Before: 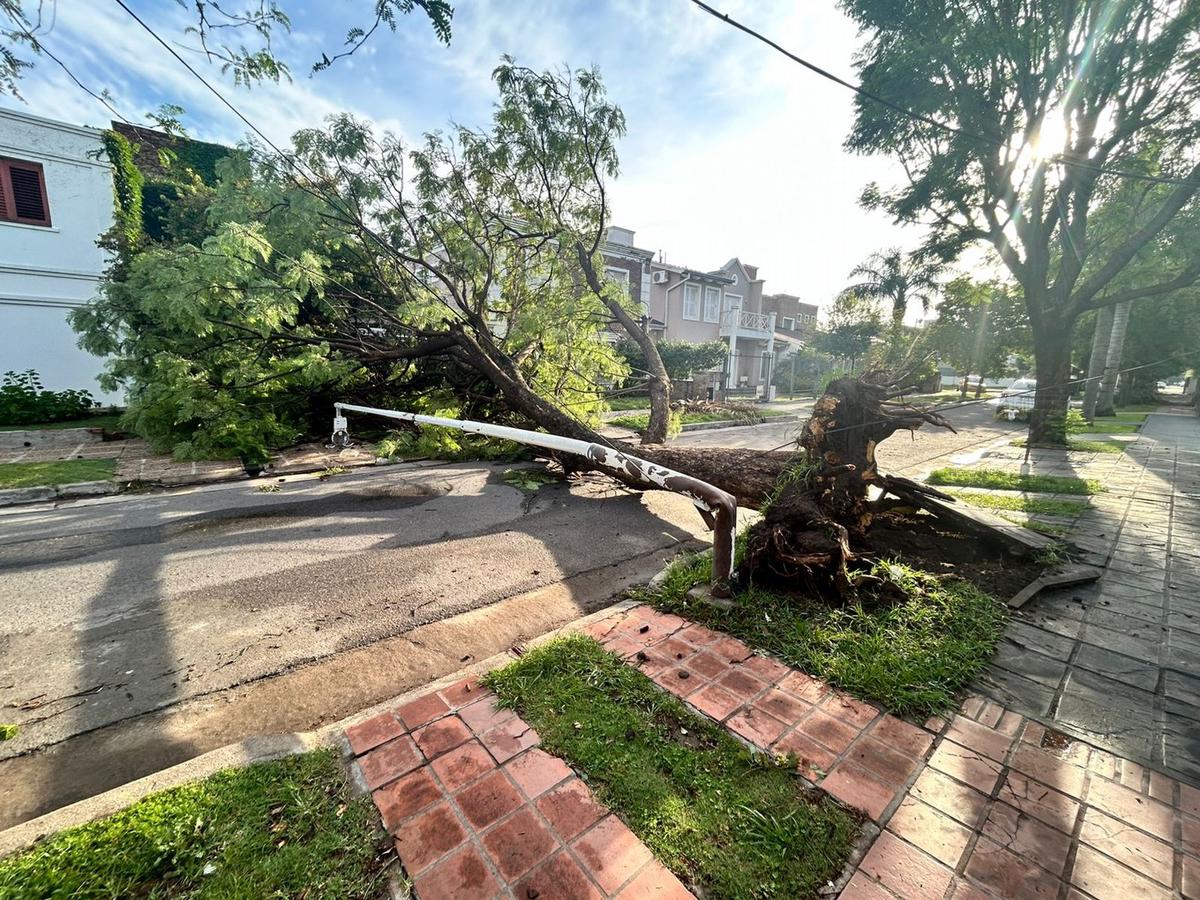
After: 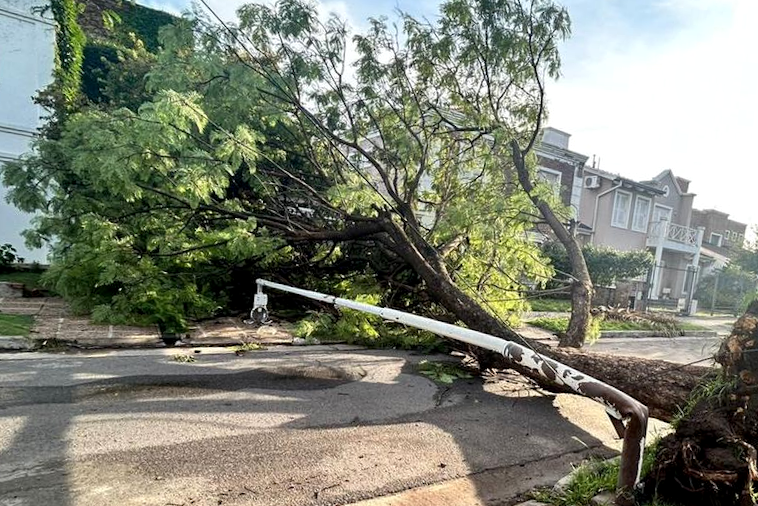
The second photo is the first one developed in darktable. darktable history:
local contrast: highlights 100%, shadows 100%, detail 120%, midtone range 0.2
crop and rotate: angle -4.99°, left 2.122%, top 6.945%, right 27.566%, bottom 30.519%
